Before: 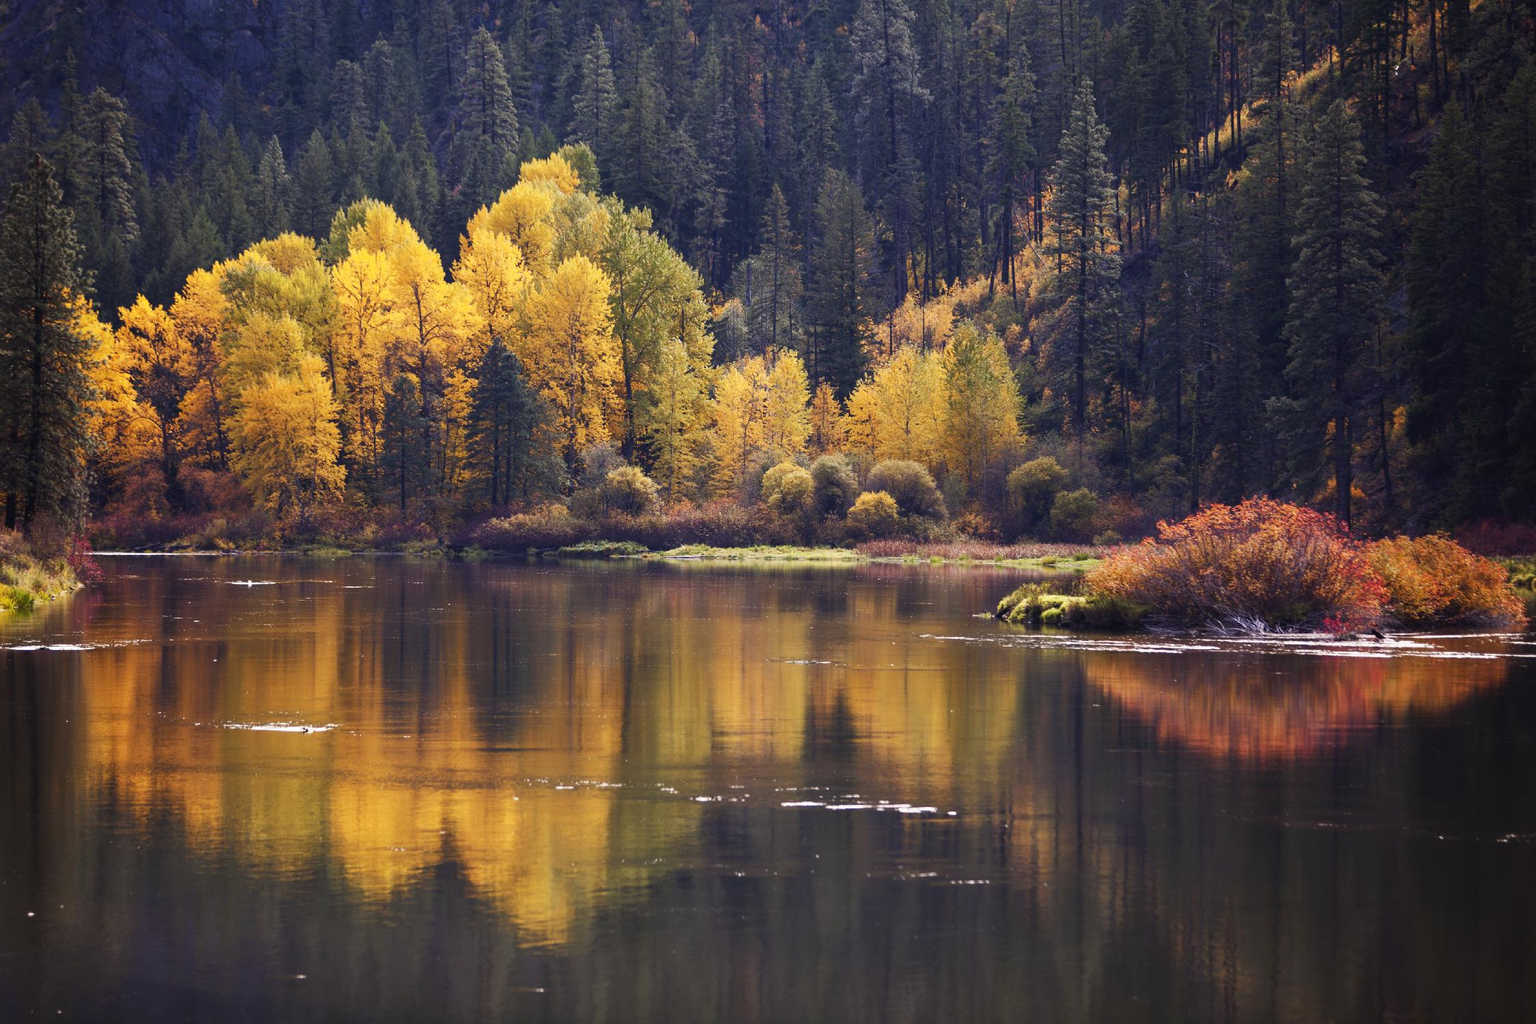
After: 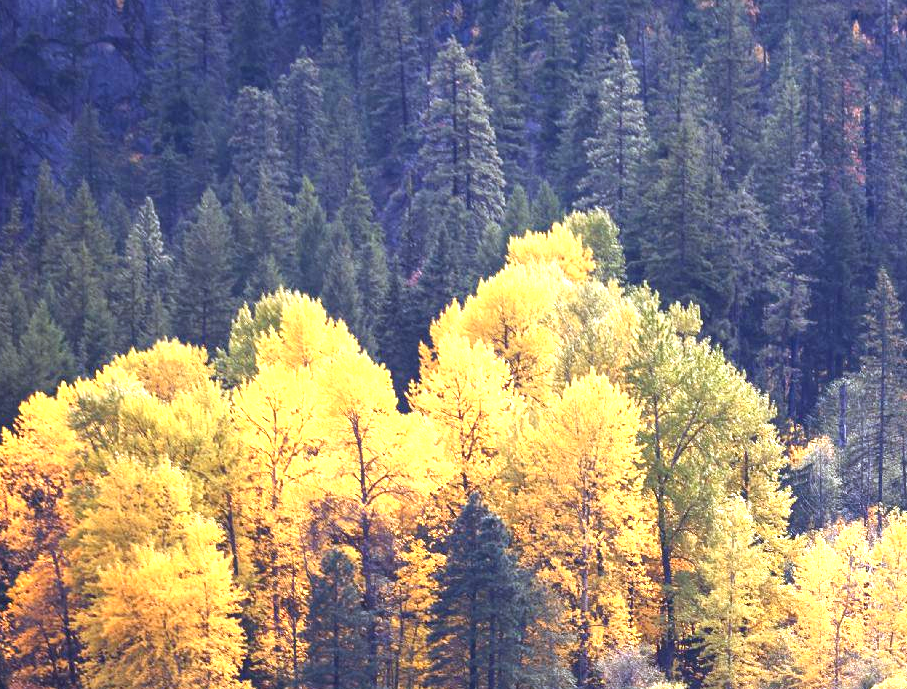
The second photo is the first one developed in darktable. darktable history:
crop and rotate: left 11.298%, top 0.089%, right 48.366%, bottom 53.949%
exposure: exposure 1.232 EV, compensate exposure bias true, compensate highlight preservation false
color calibration: illuminant as shot in camera, x 0.366, y 0.378, temperature 4430.17 K
